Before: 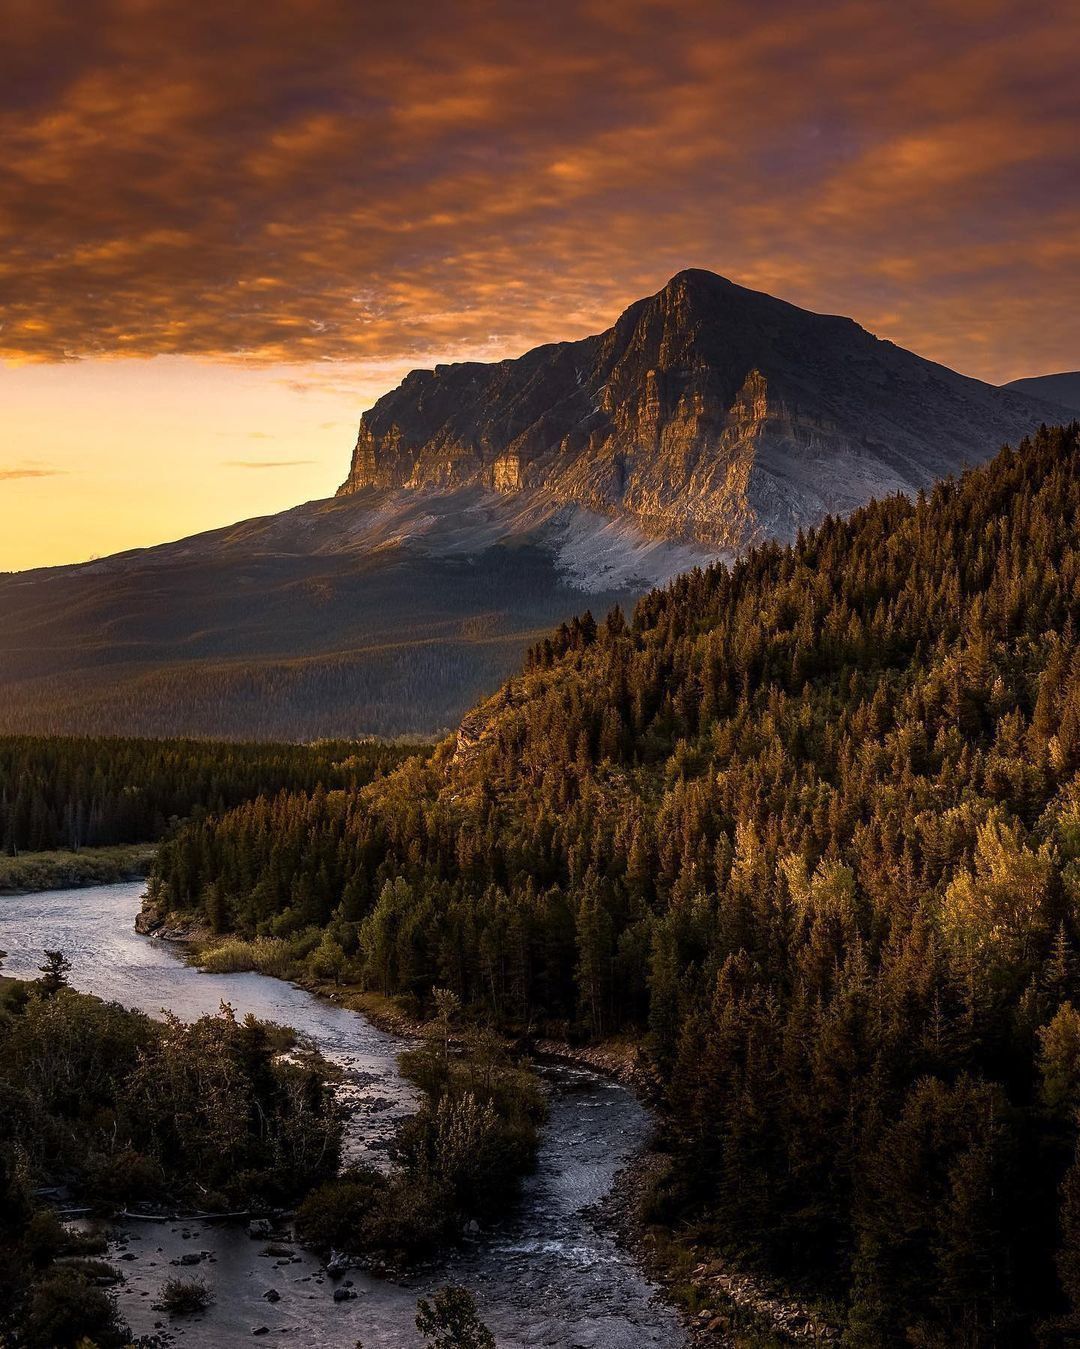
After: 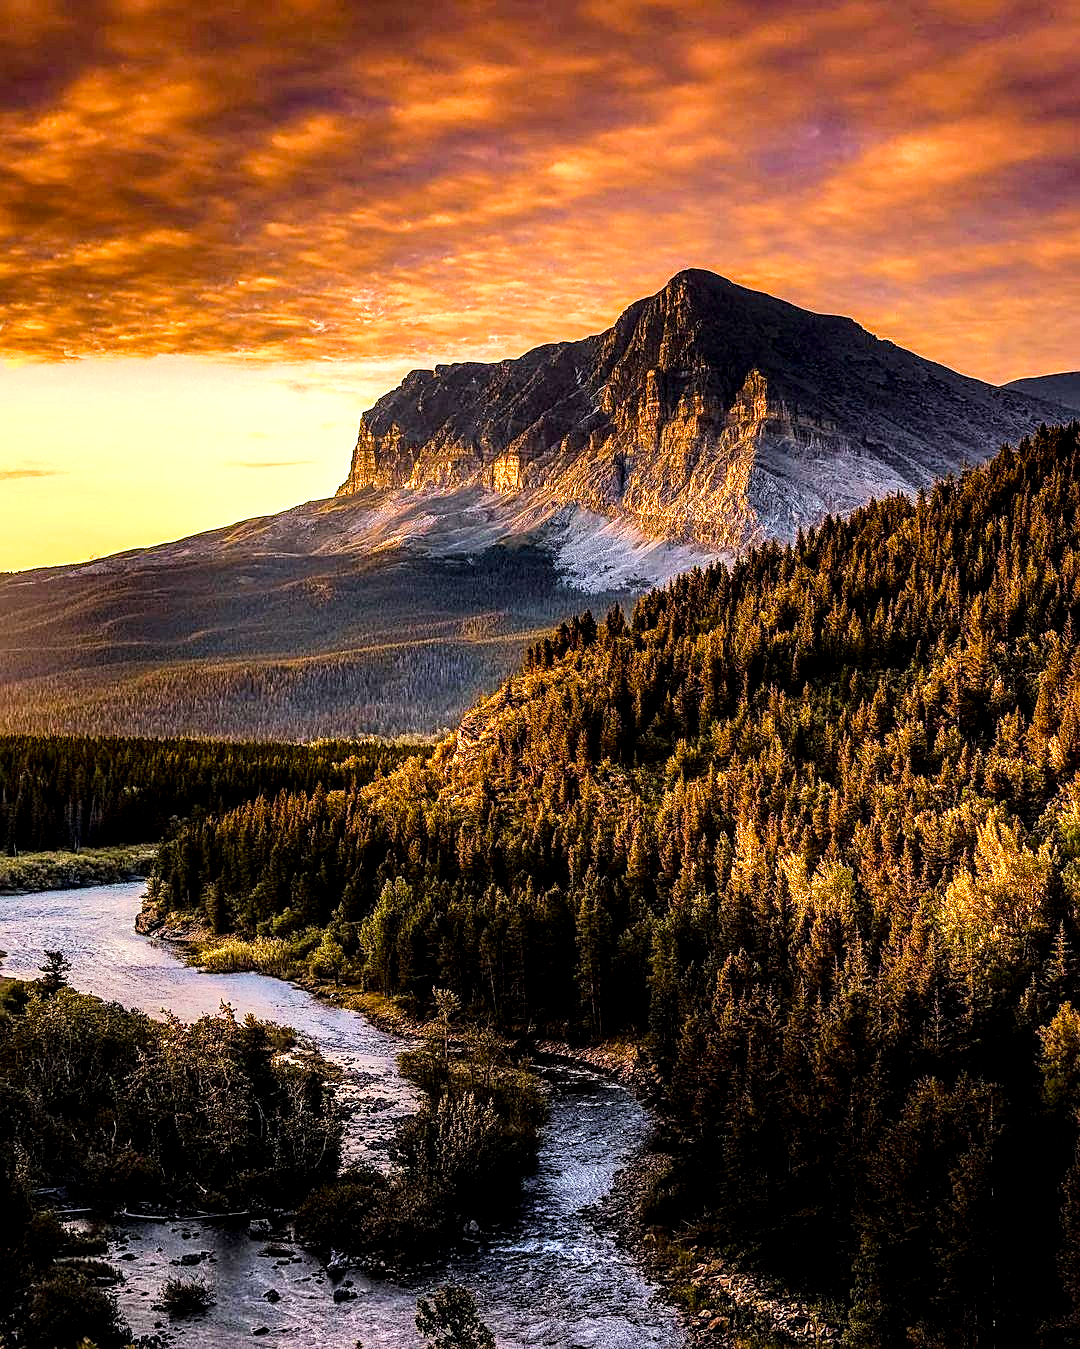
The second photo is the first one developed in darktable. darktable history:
sharpen: on, module defaults
tone equalizer: -7 EV 0.146 EV, -6 EV 0.617 EV, -5 EV 1.16 EV, -4 EV 1.32 EV, -3 EV 1.16 EV, -2 EV 0.6 EV, -1 EV 0.166 EV, edges refinement/feathering 500, mask exposure compensation -1.57 EV, preserve details no
velvia: strength 32.51%, mid-tones bias 0.202
local contrast: highlights 22%, shadows 71%, detail 170%
